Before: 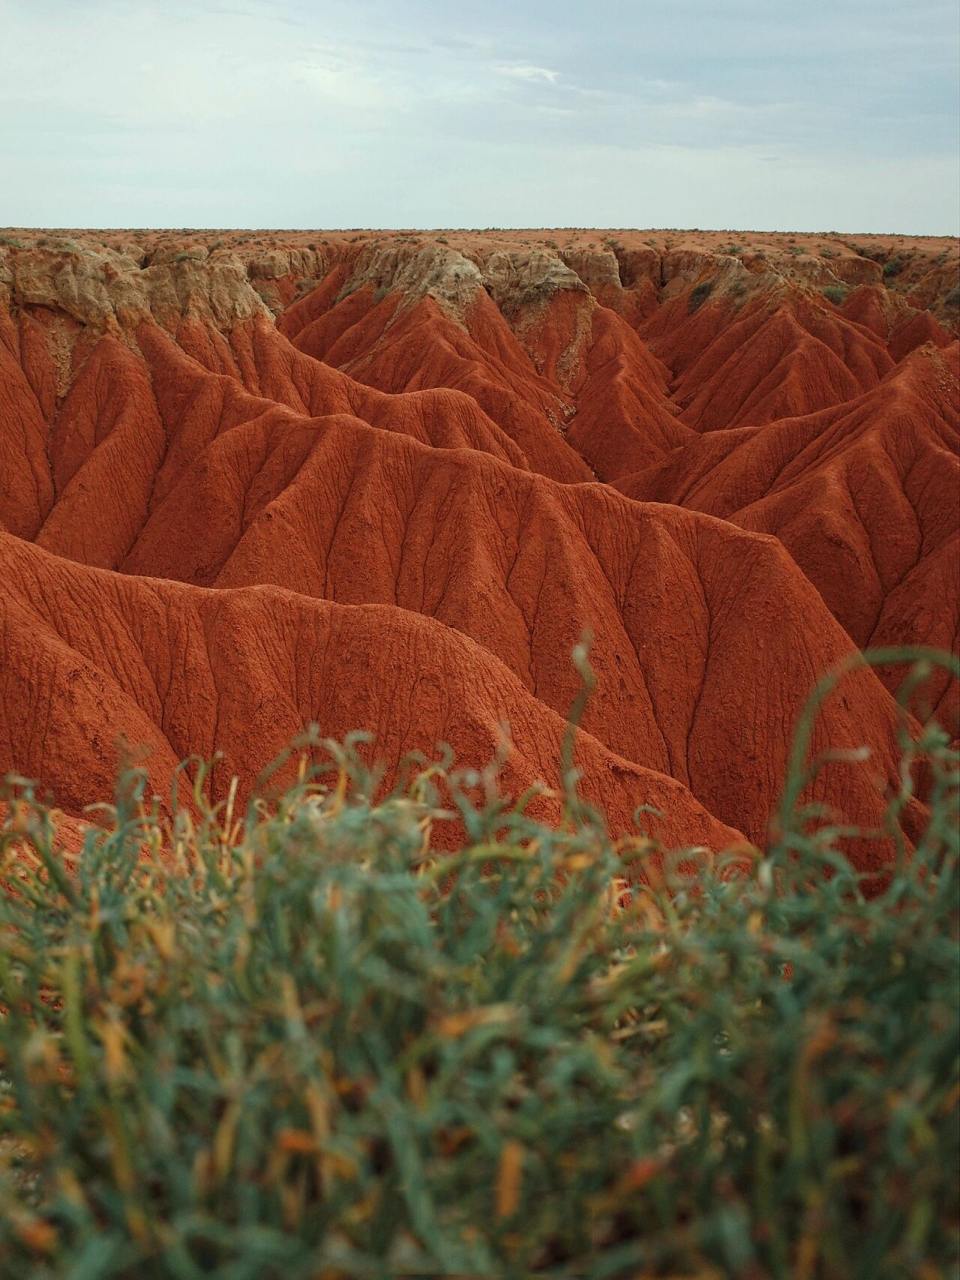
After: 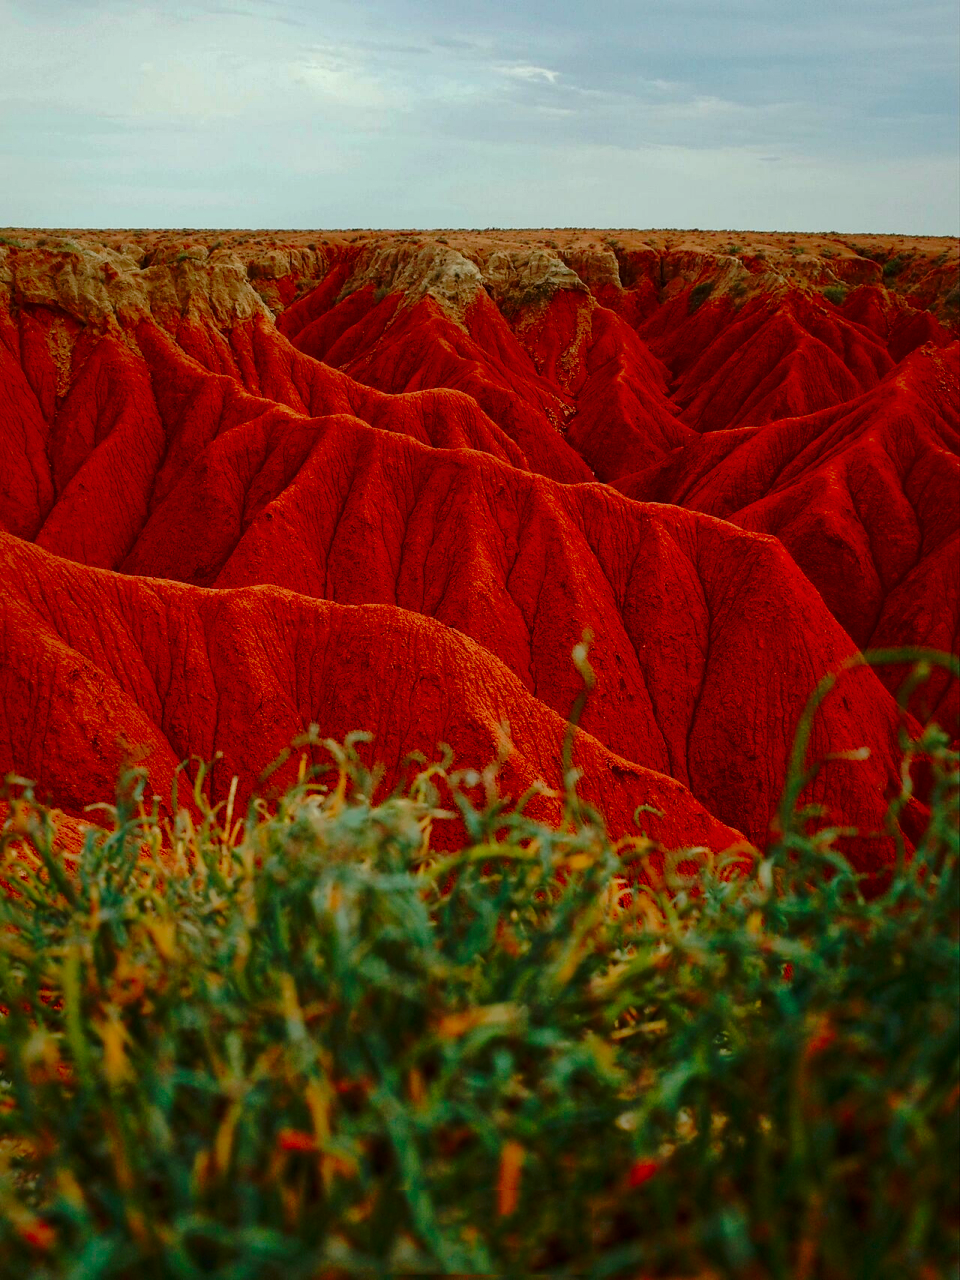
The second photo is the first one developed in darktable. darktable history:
shadows and highlights: on, module defaults
base curve: curves: ch0 [(0, 0) (0.073, 0.04) (0.157, 0.139) (0.492, 0.492) (0.758, 0.758) (1, 1)], preserve colors none
contrast brightness saturation: contrast 0.12, brightness -0.12, saturation 0.2
